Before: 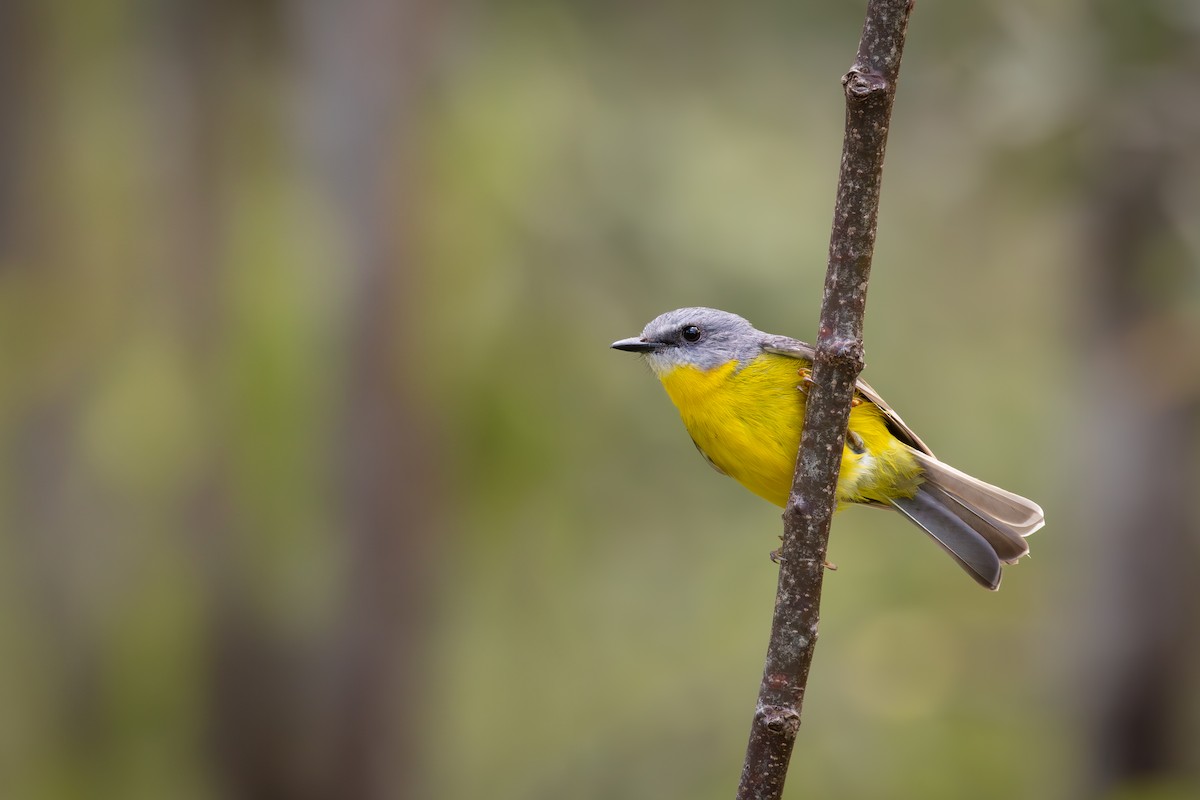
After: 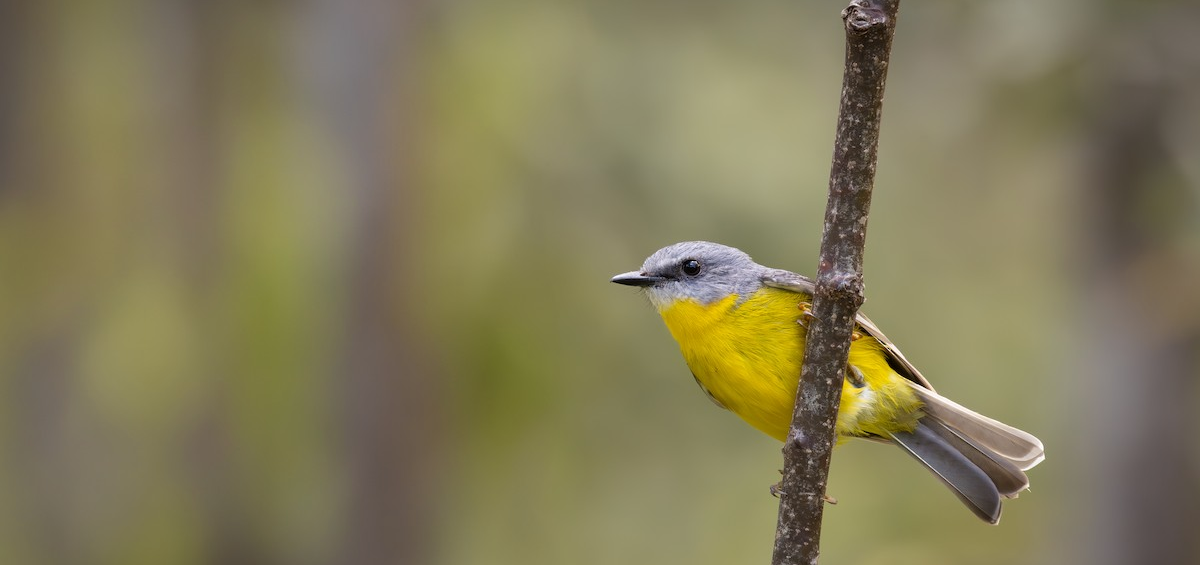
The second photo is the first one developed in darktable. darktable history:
crop and rotate: top 8.293%, bottom 20.996%
color contrast: green-magenta contrast 0.81
